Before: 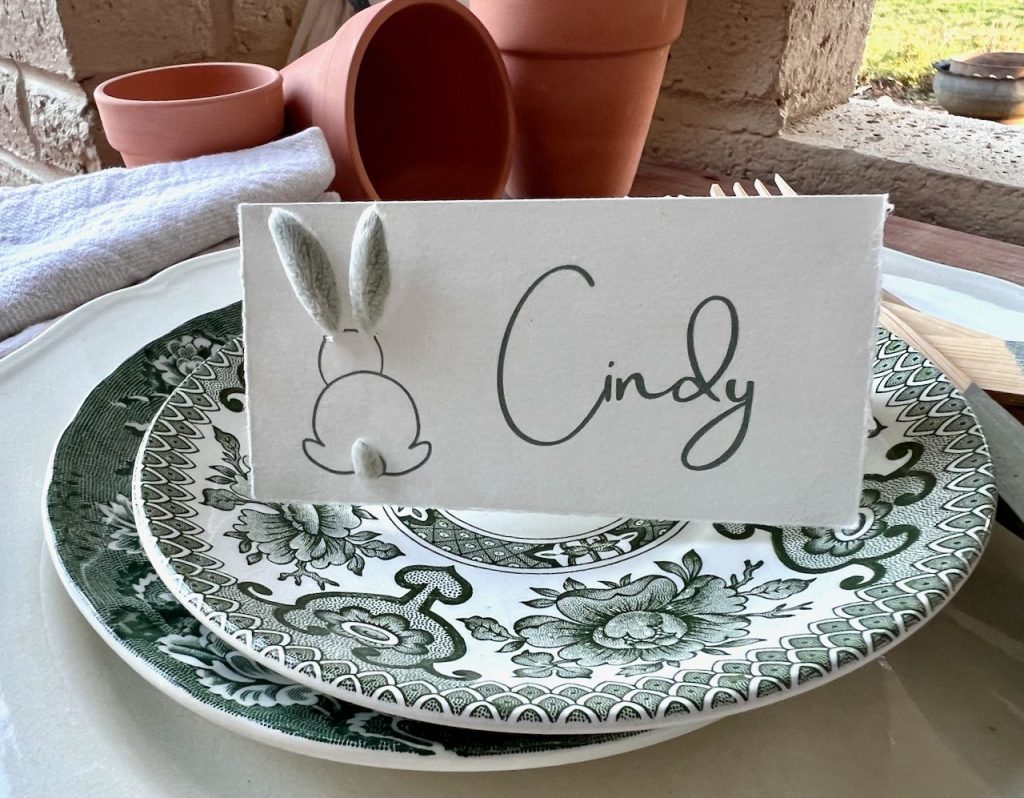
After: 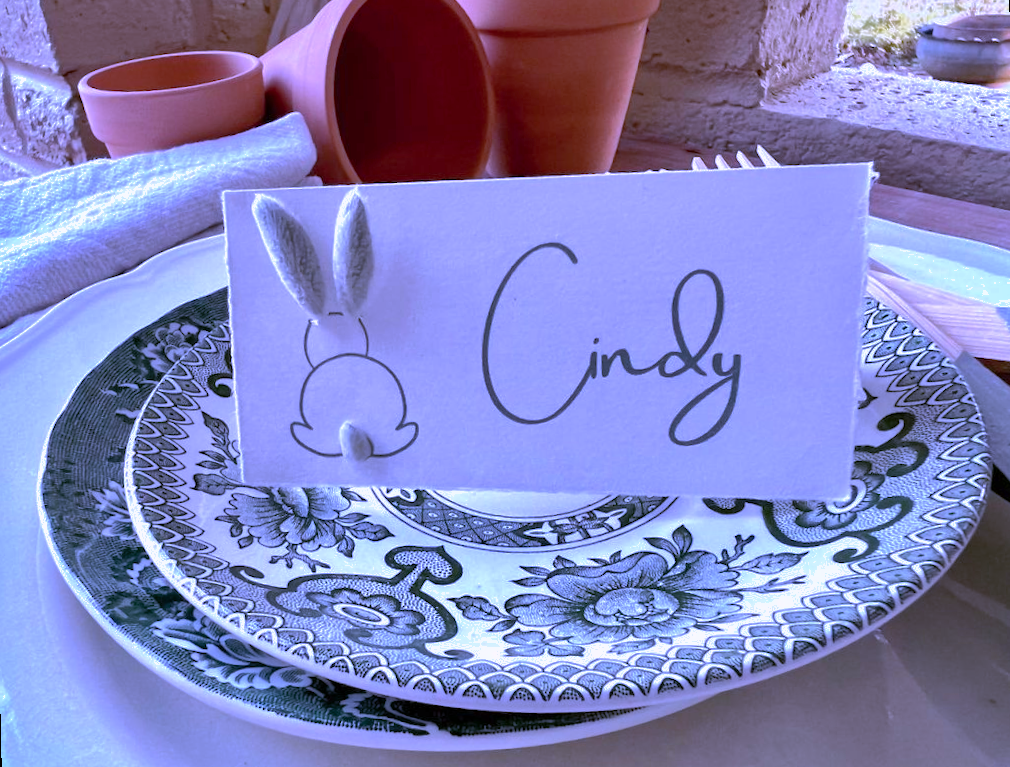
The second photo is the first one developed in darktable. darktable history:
shadows and highlights: highlights -60
white balance: red 0.98, blue 1.61
rotate and perspective: rotation -1.32°, lens shift (horizontal) -0.031, crop left 0.015, crop right 0.985, crop top 0.047, crop bottom 0.982
